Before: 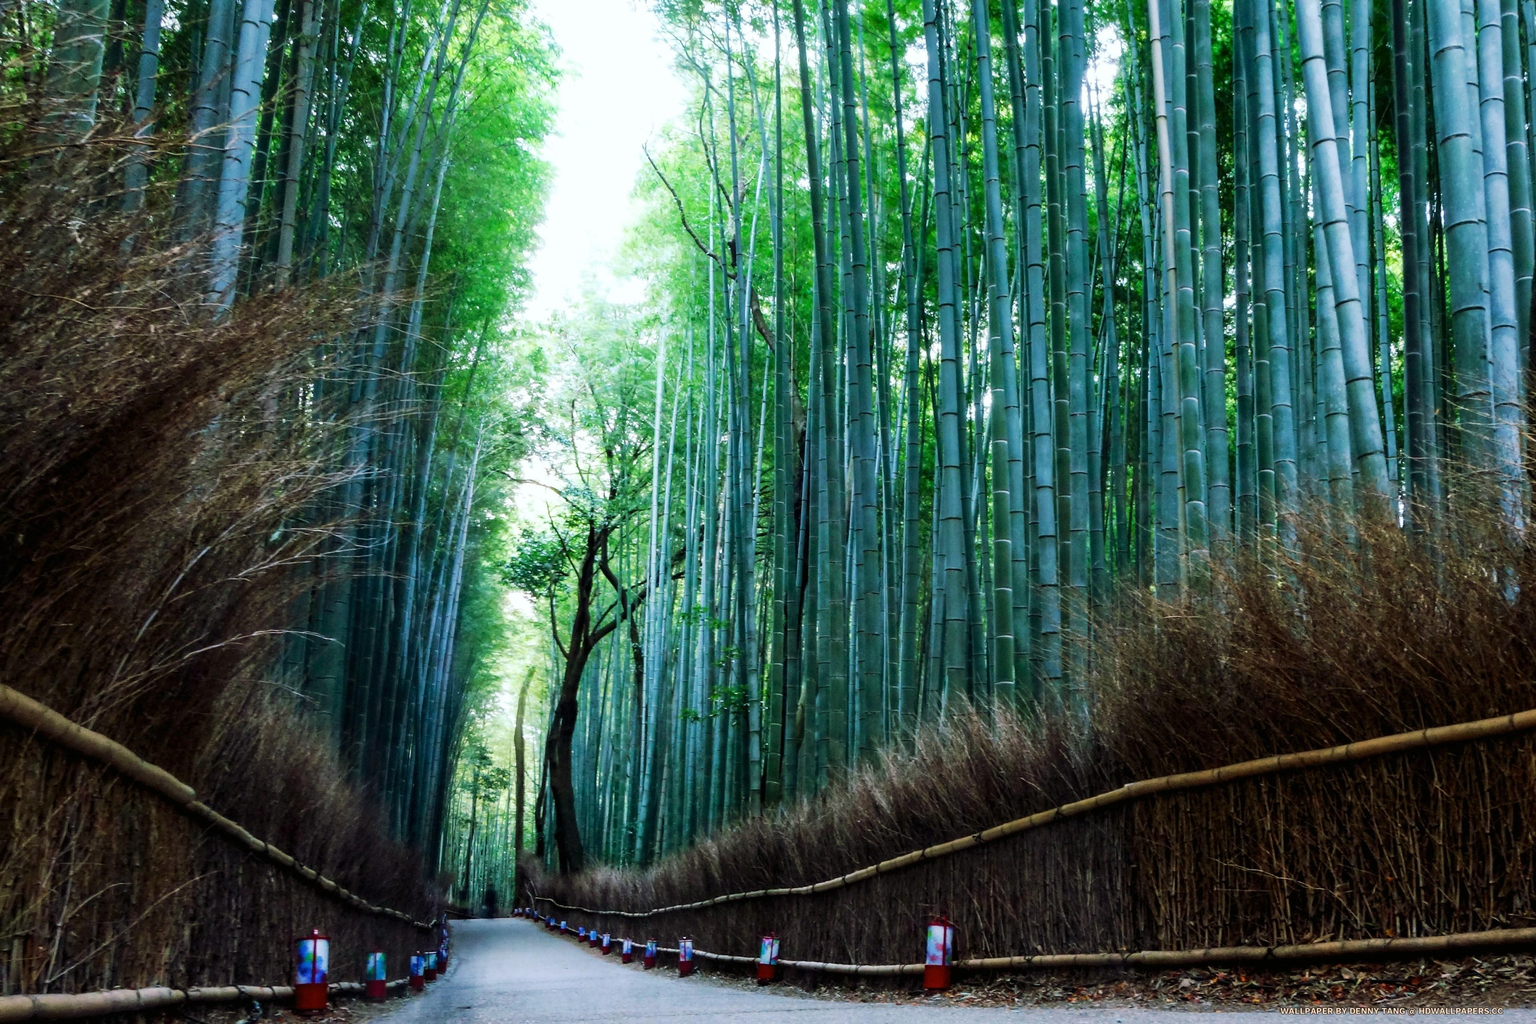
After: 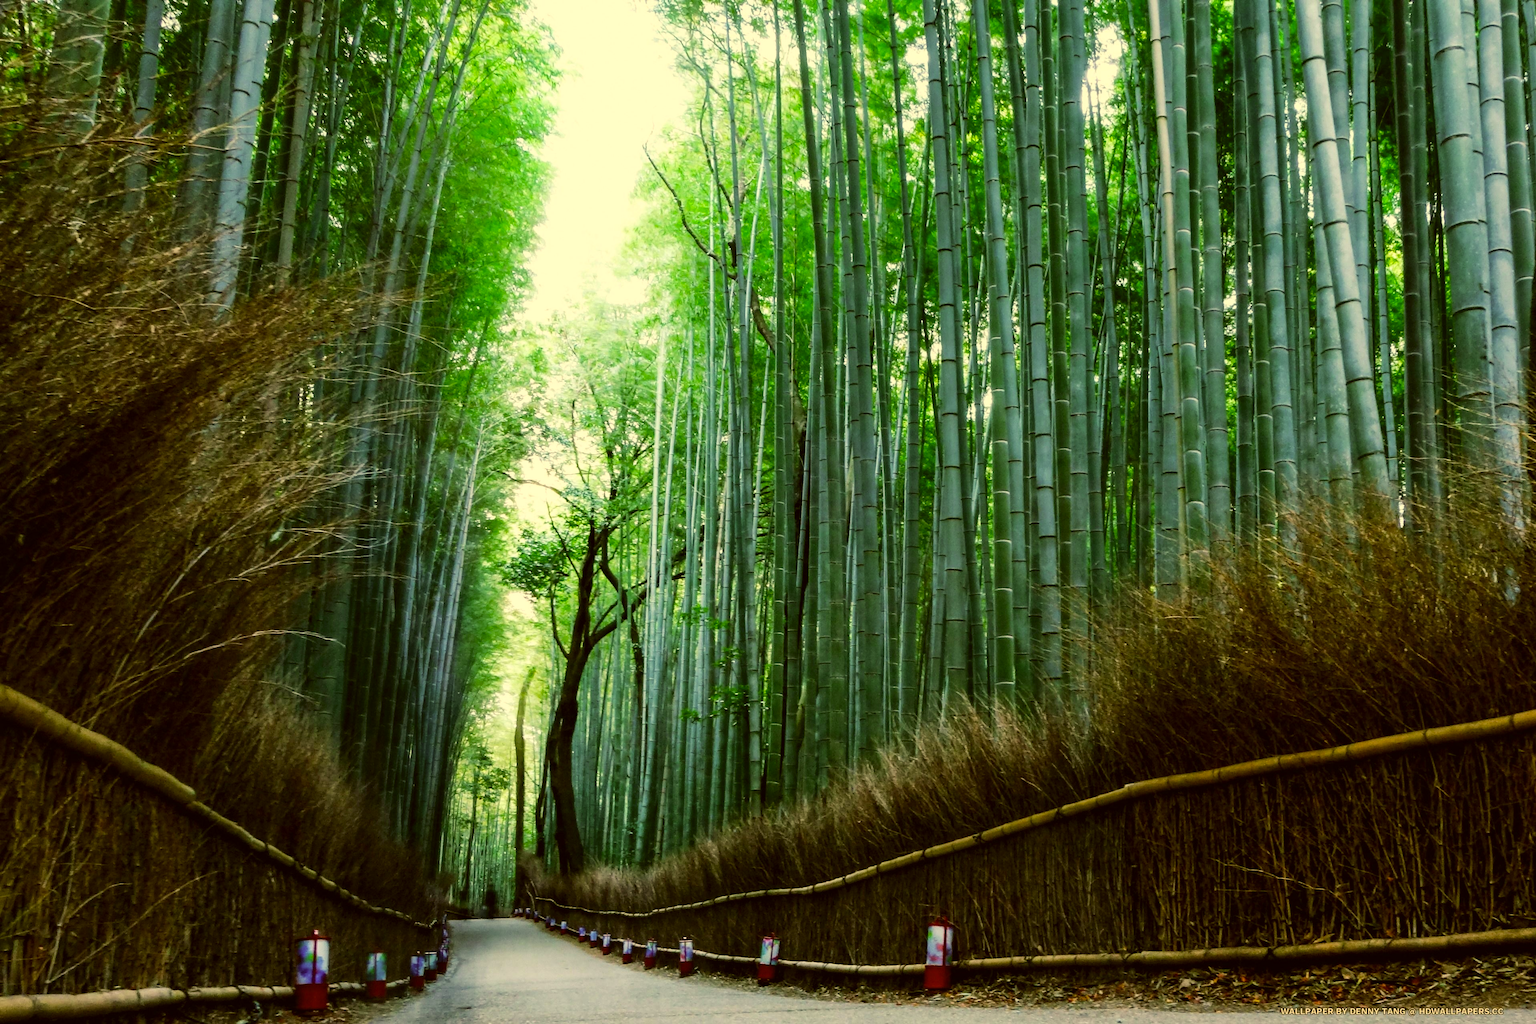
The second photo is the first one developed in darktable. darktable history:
color correction: highlights a* 0.142, highlights b* 29.17, shadows a* -0.255, shadows b* 21.02
